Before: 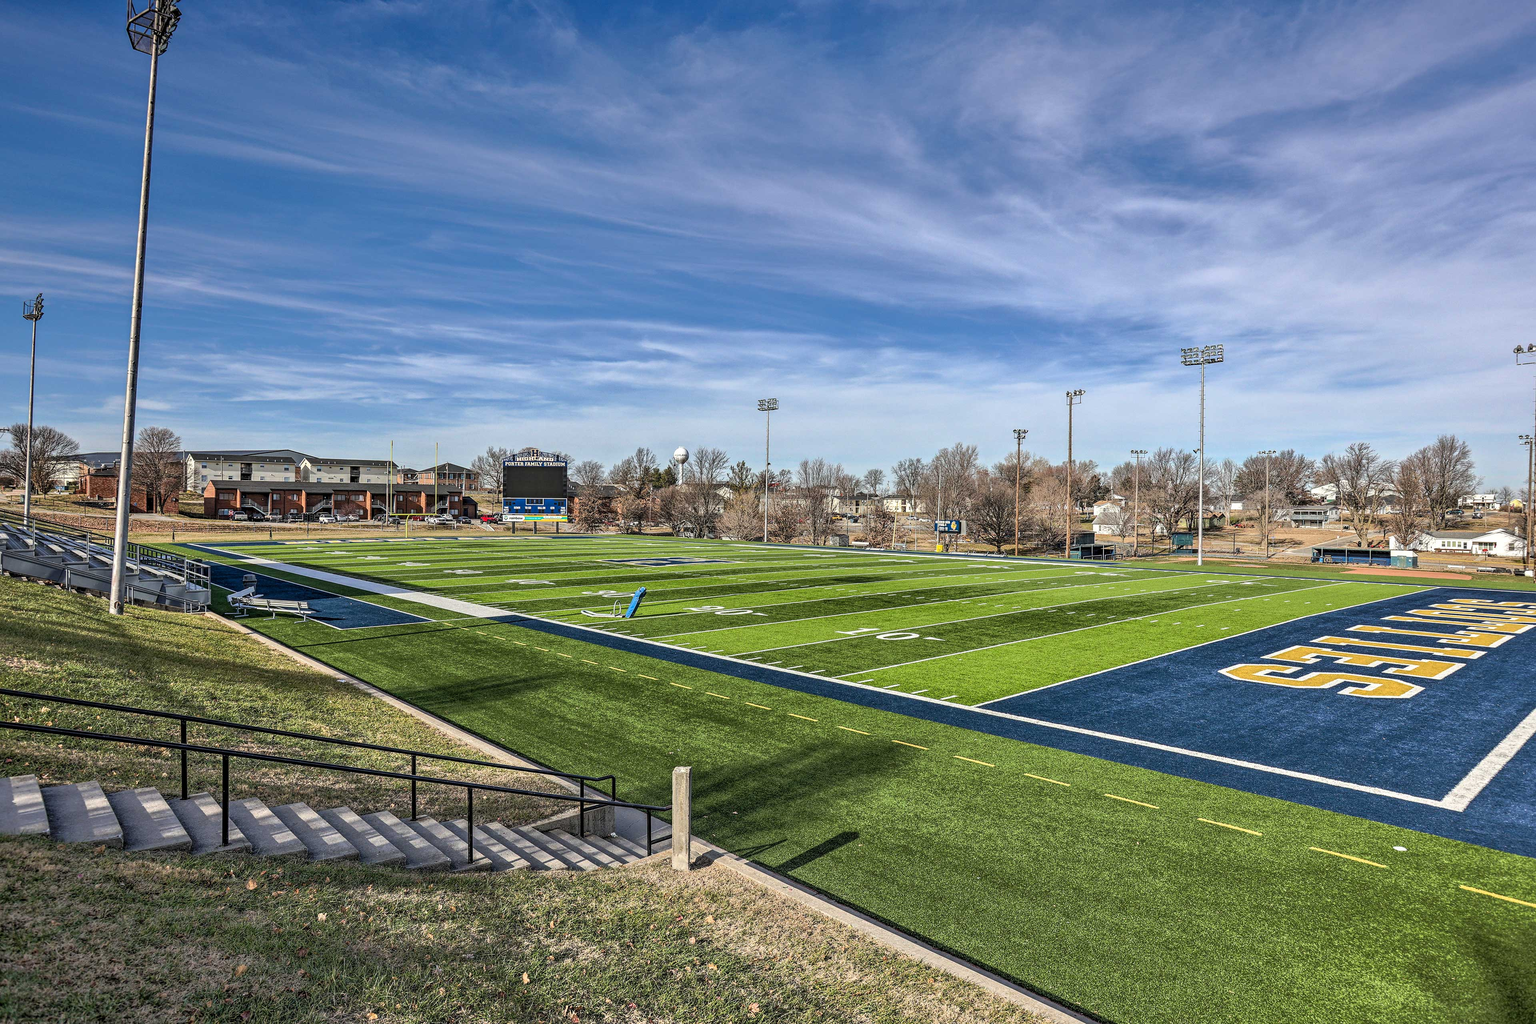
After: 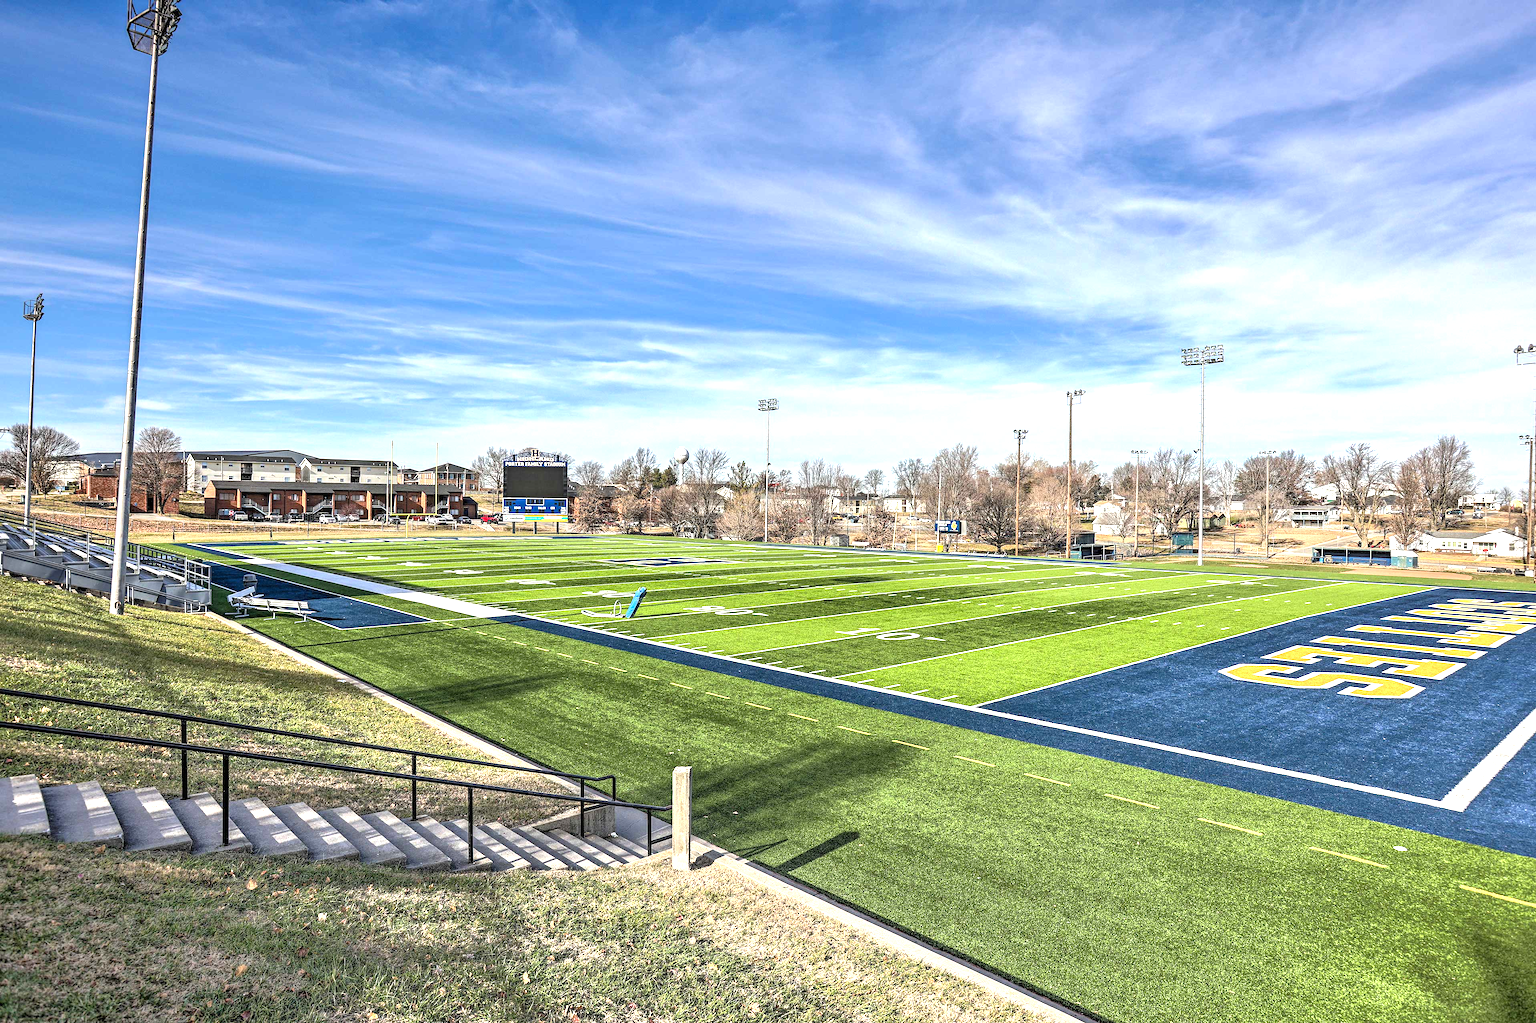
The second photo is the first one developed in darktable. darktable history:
exposure: black level correction 0, exposure 1.001 EV, compensate highlight preservation false
